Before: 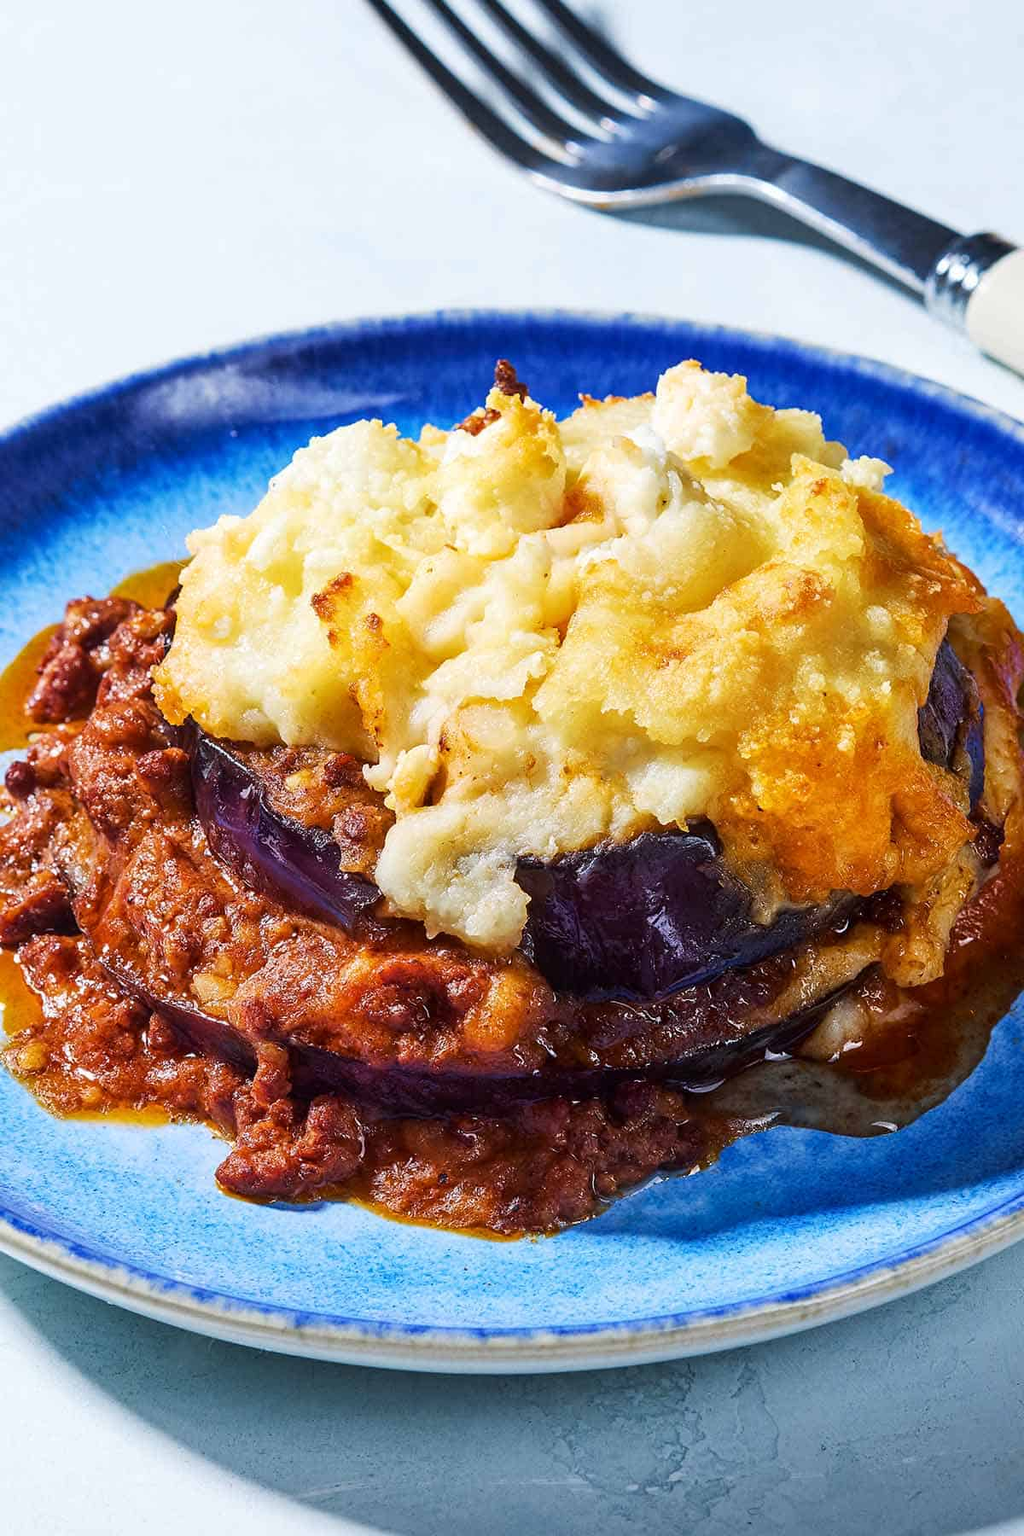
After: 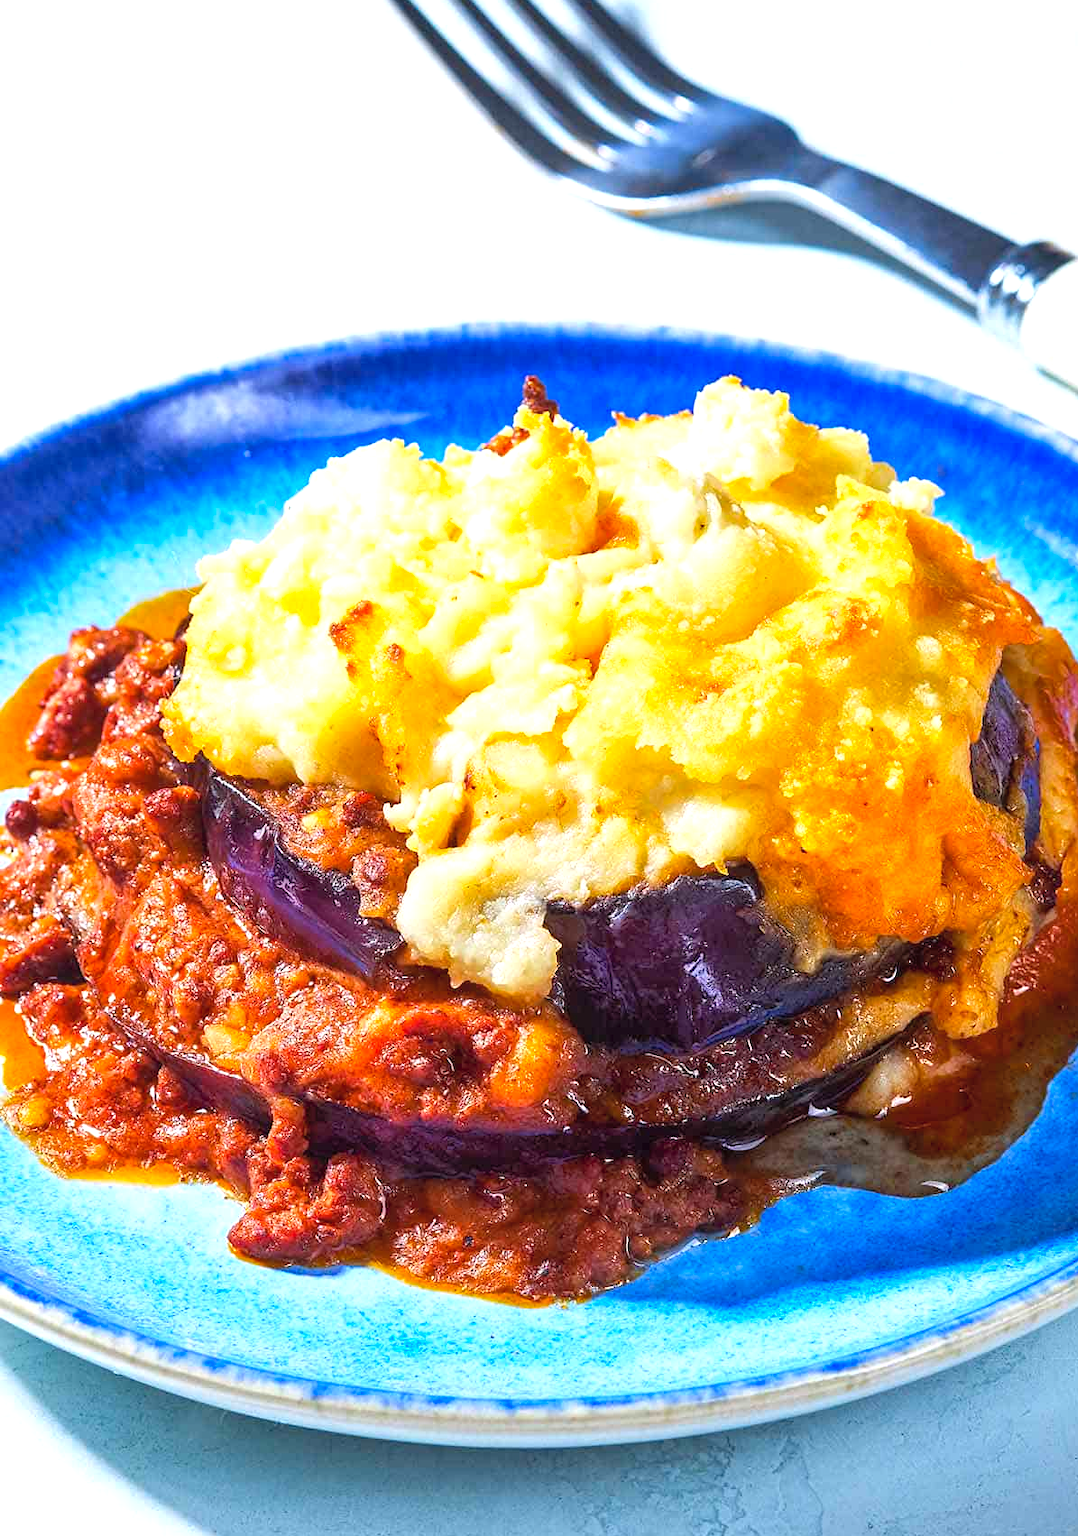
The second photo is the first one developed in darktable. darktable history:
crop: top 0.286%, right 0.258%, bottom 5.072%
shadows and highlights: shadows 25.56, highlights -23.97
color balance rgb: linear chroma grading › global chroma 3.513%, perceptual saturation grading › global saturation 0.838%
exposure: exposure 0.581 EV, compensate highlight preservation false
contrast brightness saturation: brightness 0.092, saturation 0.193
